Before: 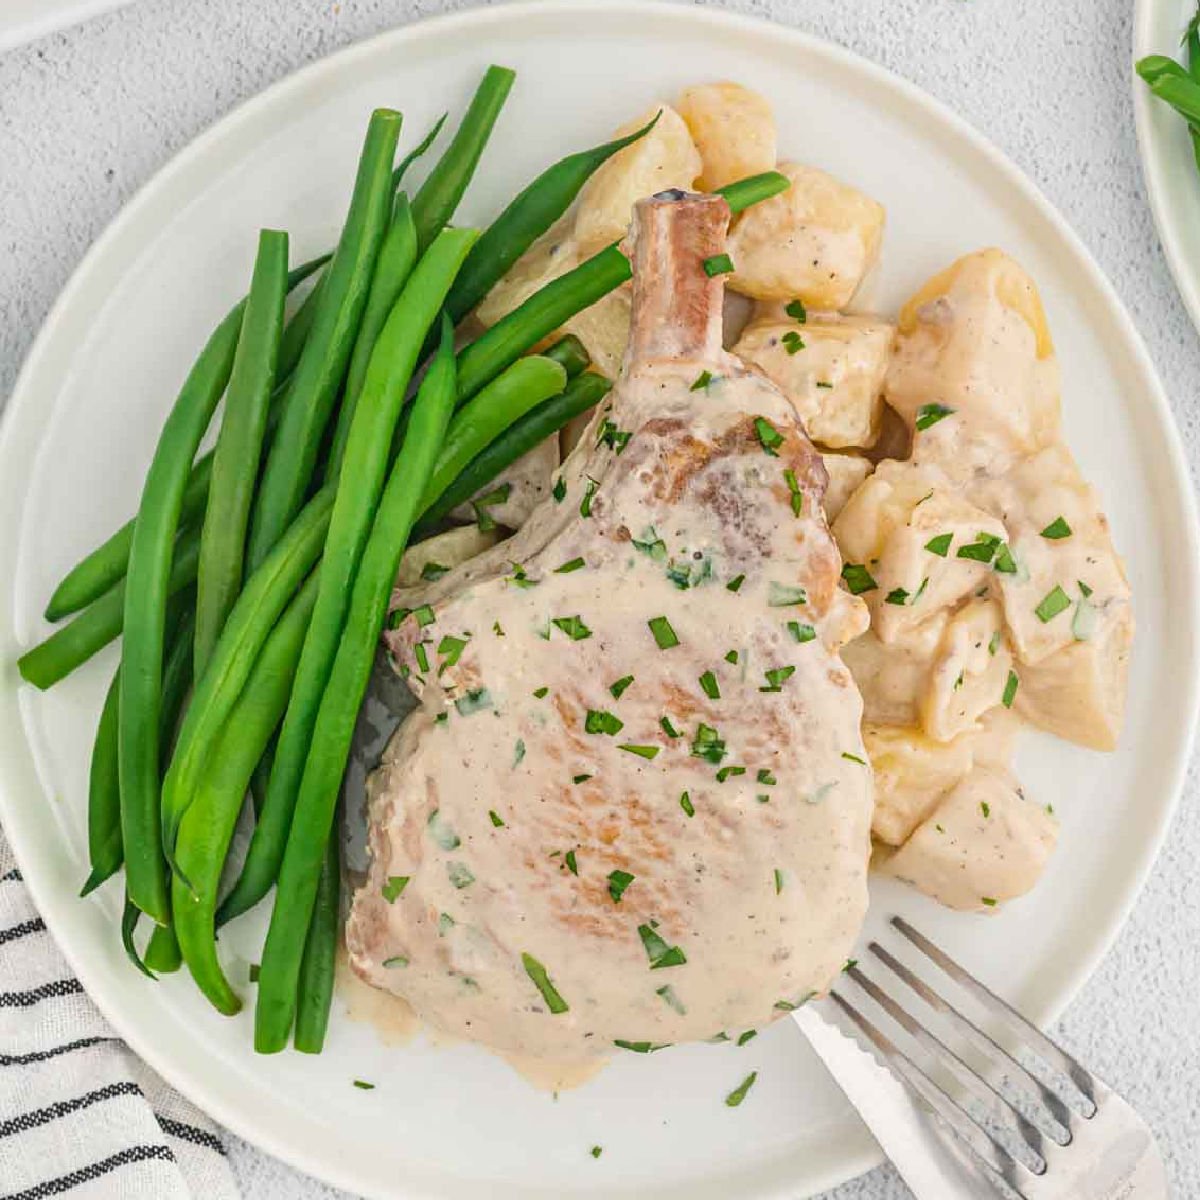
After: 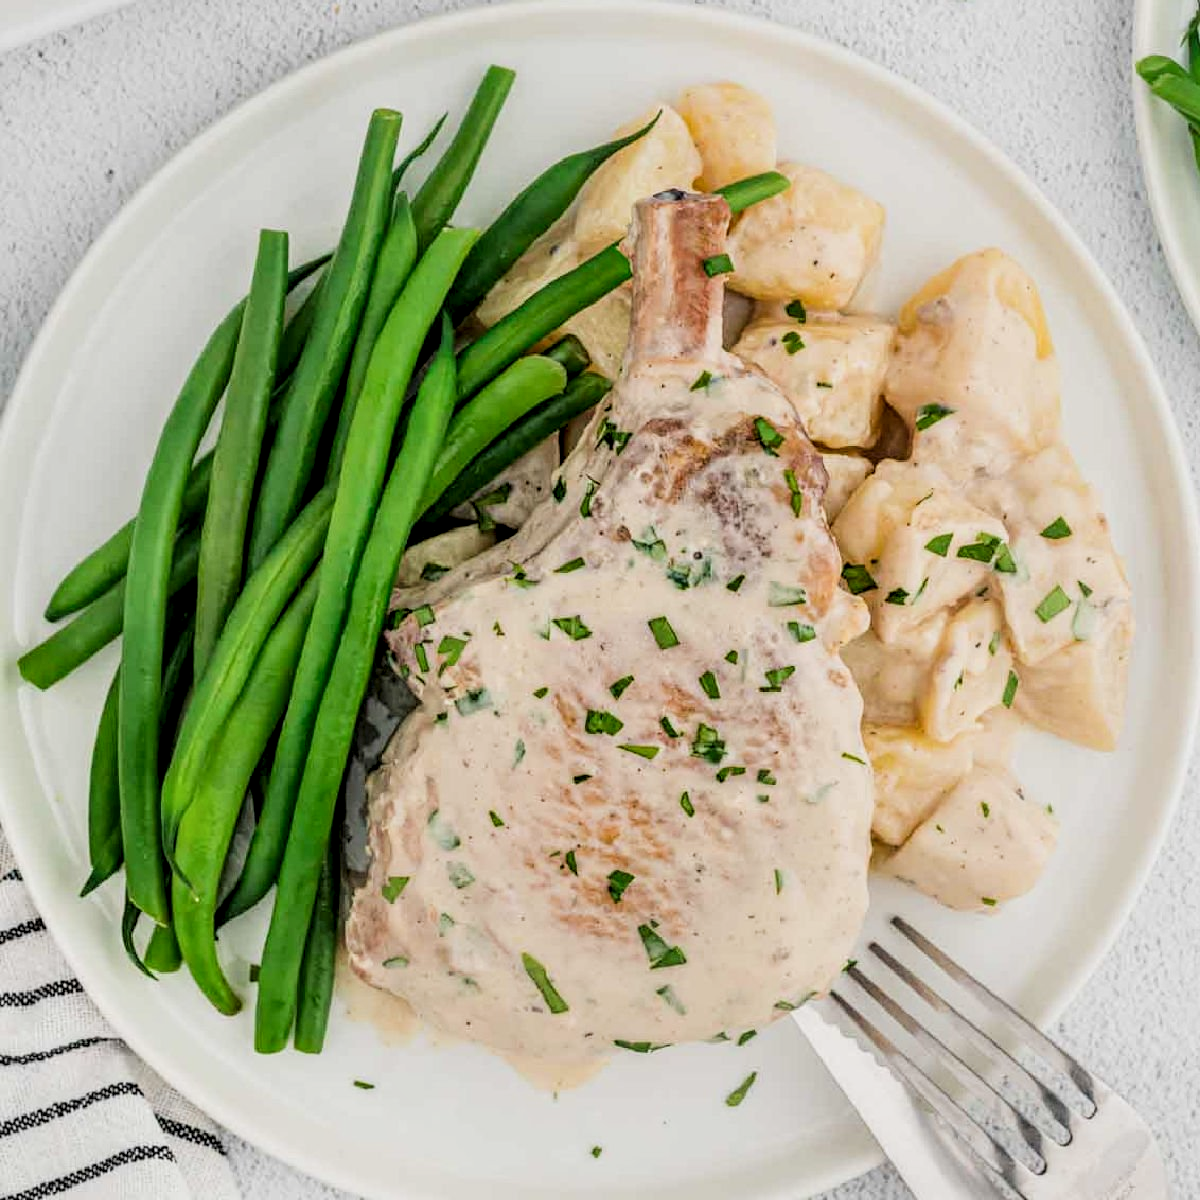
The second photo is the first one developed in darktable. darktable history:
filmic rgb: black relative exposure -5 EV, white relative exposure 3.5 EV, hardness 3.19, contrast 1.2, highlights saturation mix -30%
local contrast: highlights 83%, shadows 81%
